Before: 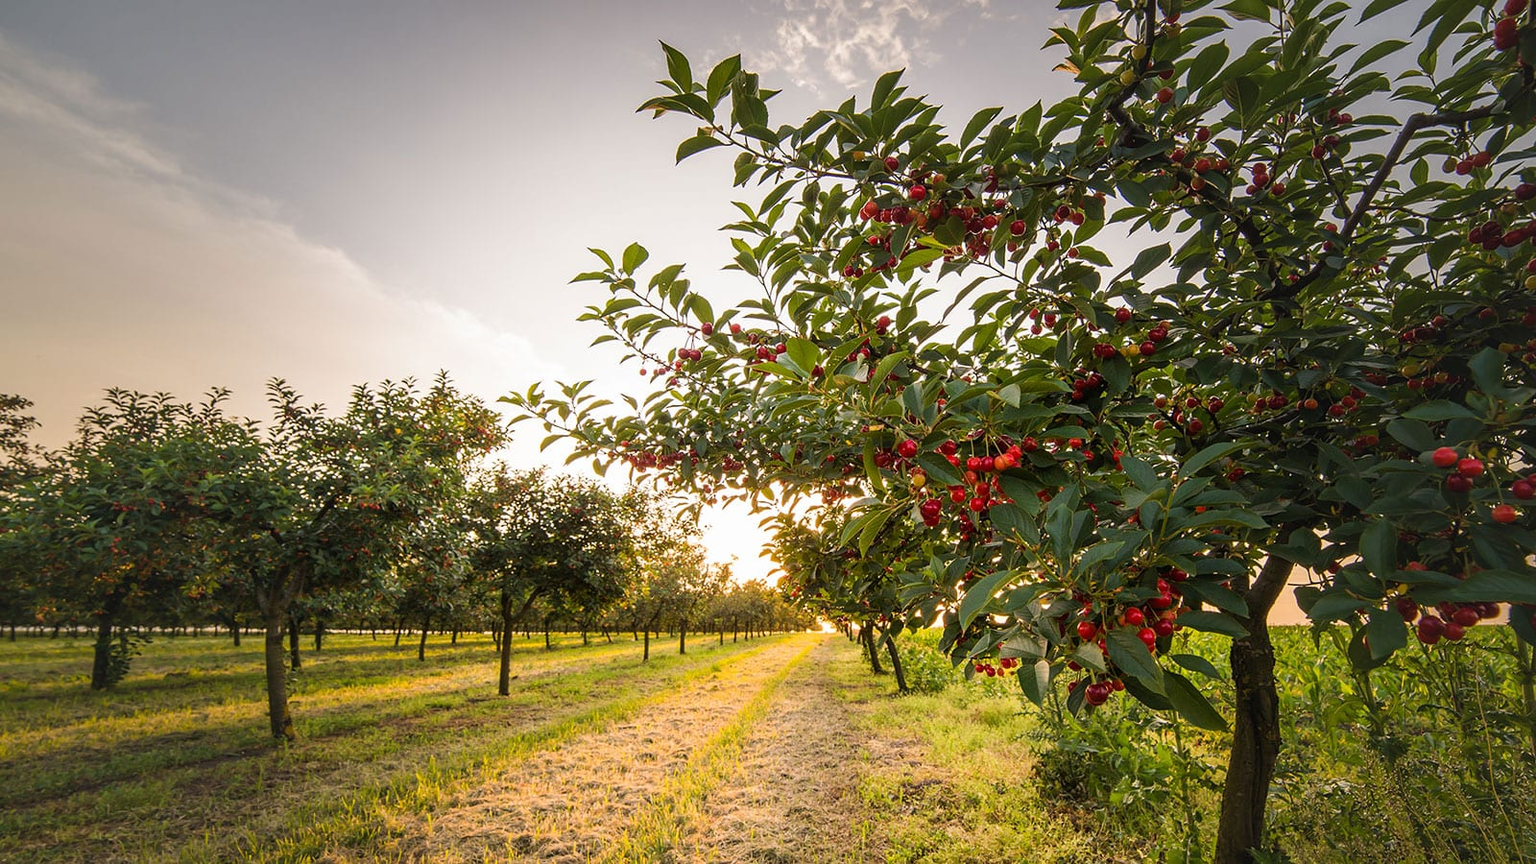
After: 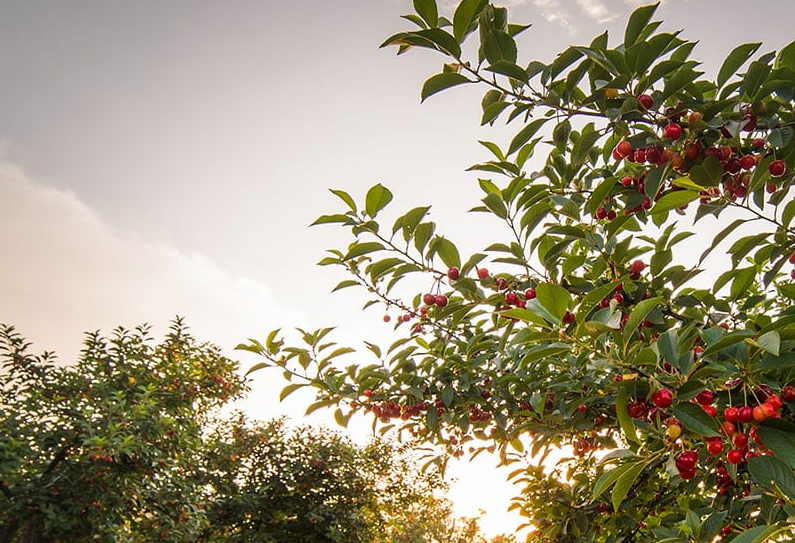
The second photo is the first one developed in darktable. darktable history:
crop: left 17.748%, top 7.699%, right 32.512%, bottom 31.919%
